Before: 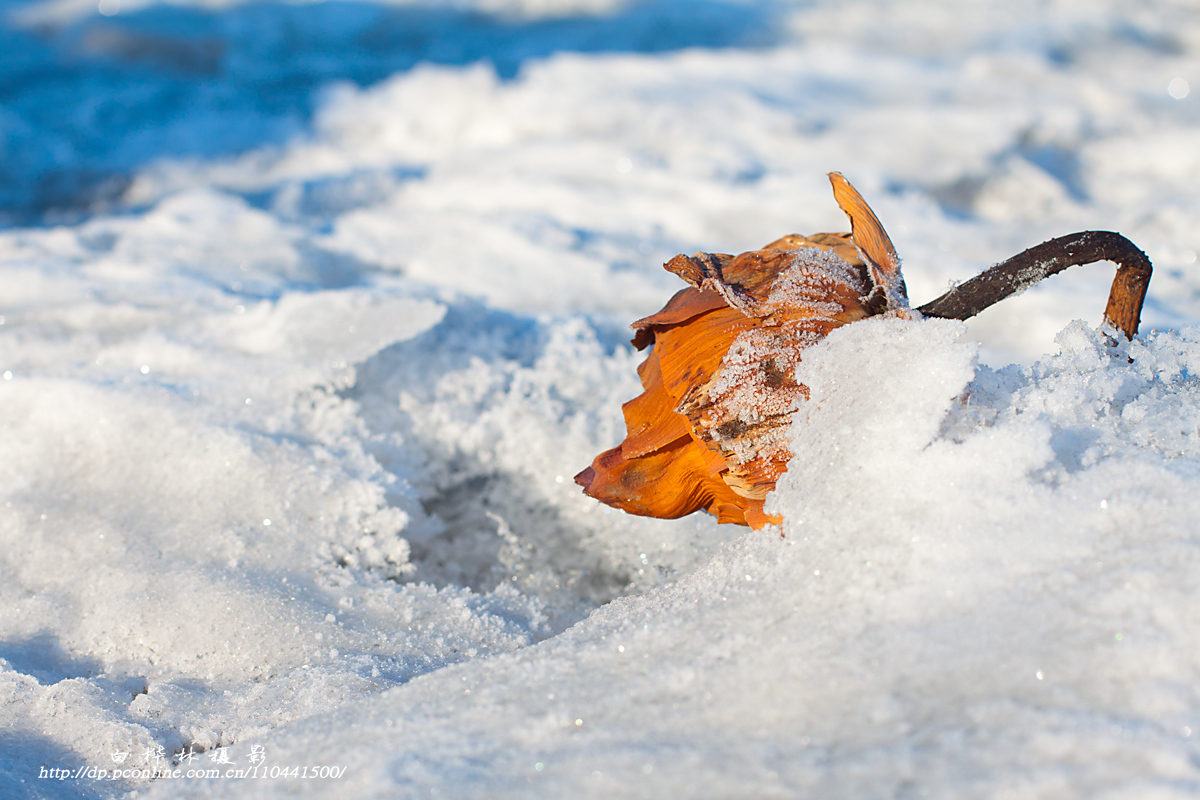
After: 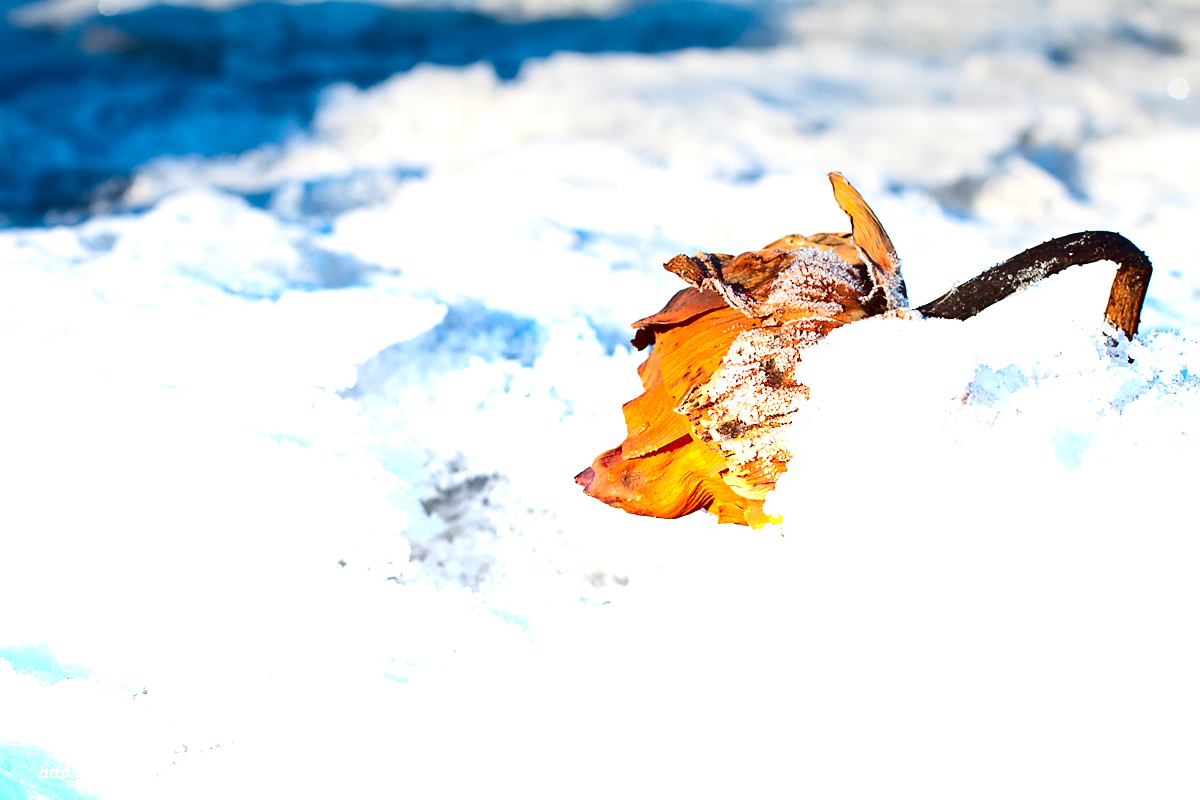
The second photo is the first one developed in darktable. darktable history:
contrast brightness saturation: contrast 0.24, brightness -0.24, saturation 0.14
graduated density: density -3.9 EV
